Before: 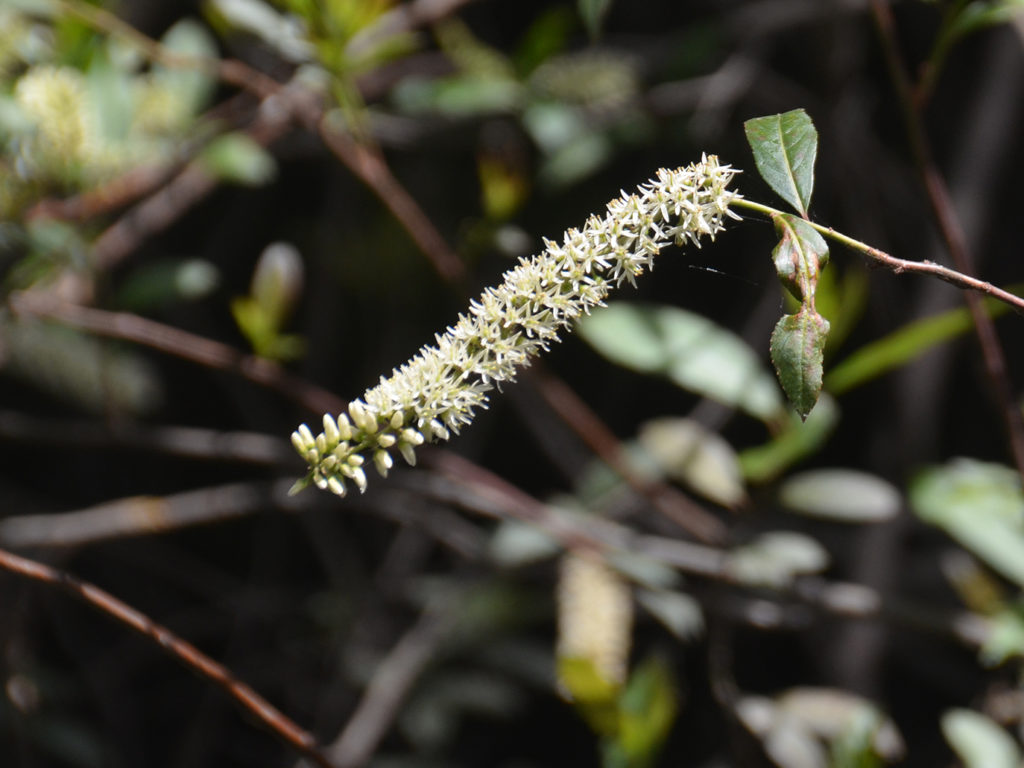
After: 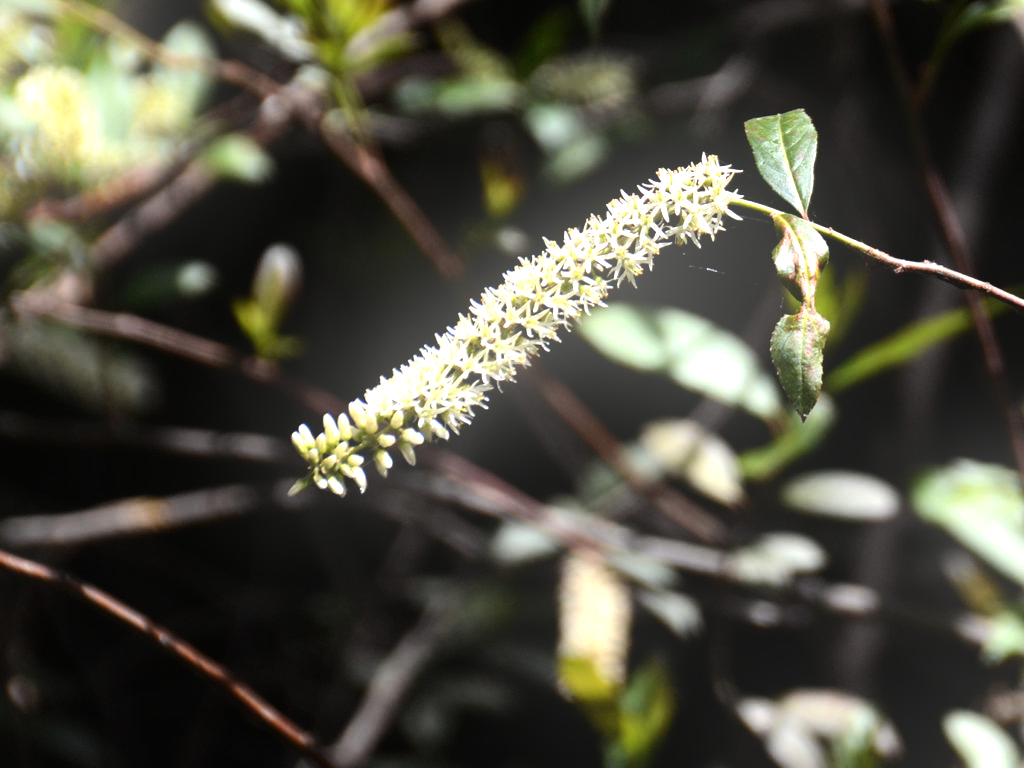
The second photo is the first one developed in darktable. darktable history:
bloom: size 16%, threshold 98%, strength 20%
tone equalizer: -8 EV -1.08 EV, -7 EV -1.01 EV, -6 EV -0.867 EV, -5 EV -0.578 EV, -3 EV 0.578 EV, -2 EV 0.867 EV, -1 EV 1.01 EV, +0 EV 1.08 EV, edges refinement/feathering 500, mask exposure compensation -1.57 EV, preserve details no
white balance: emerald 1
